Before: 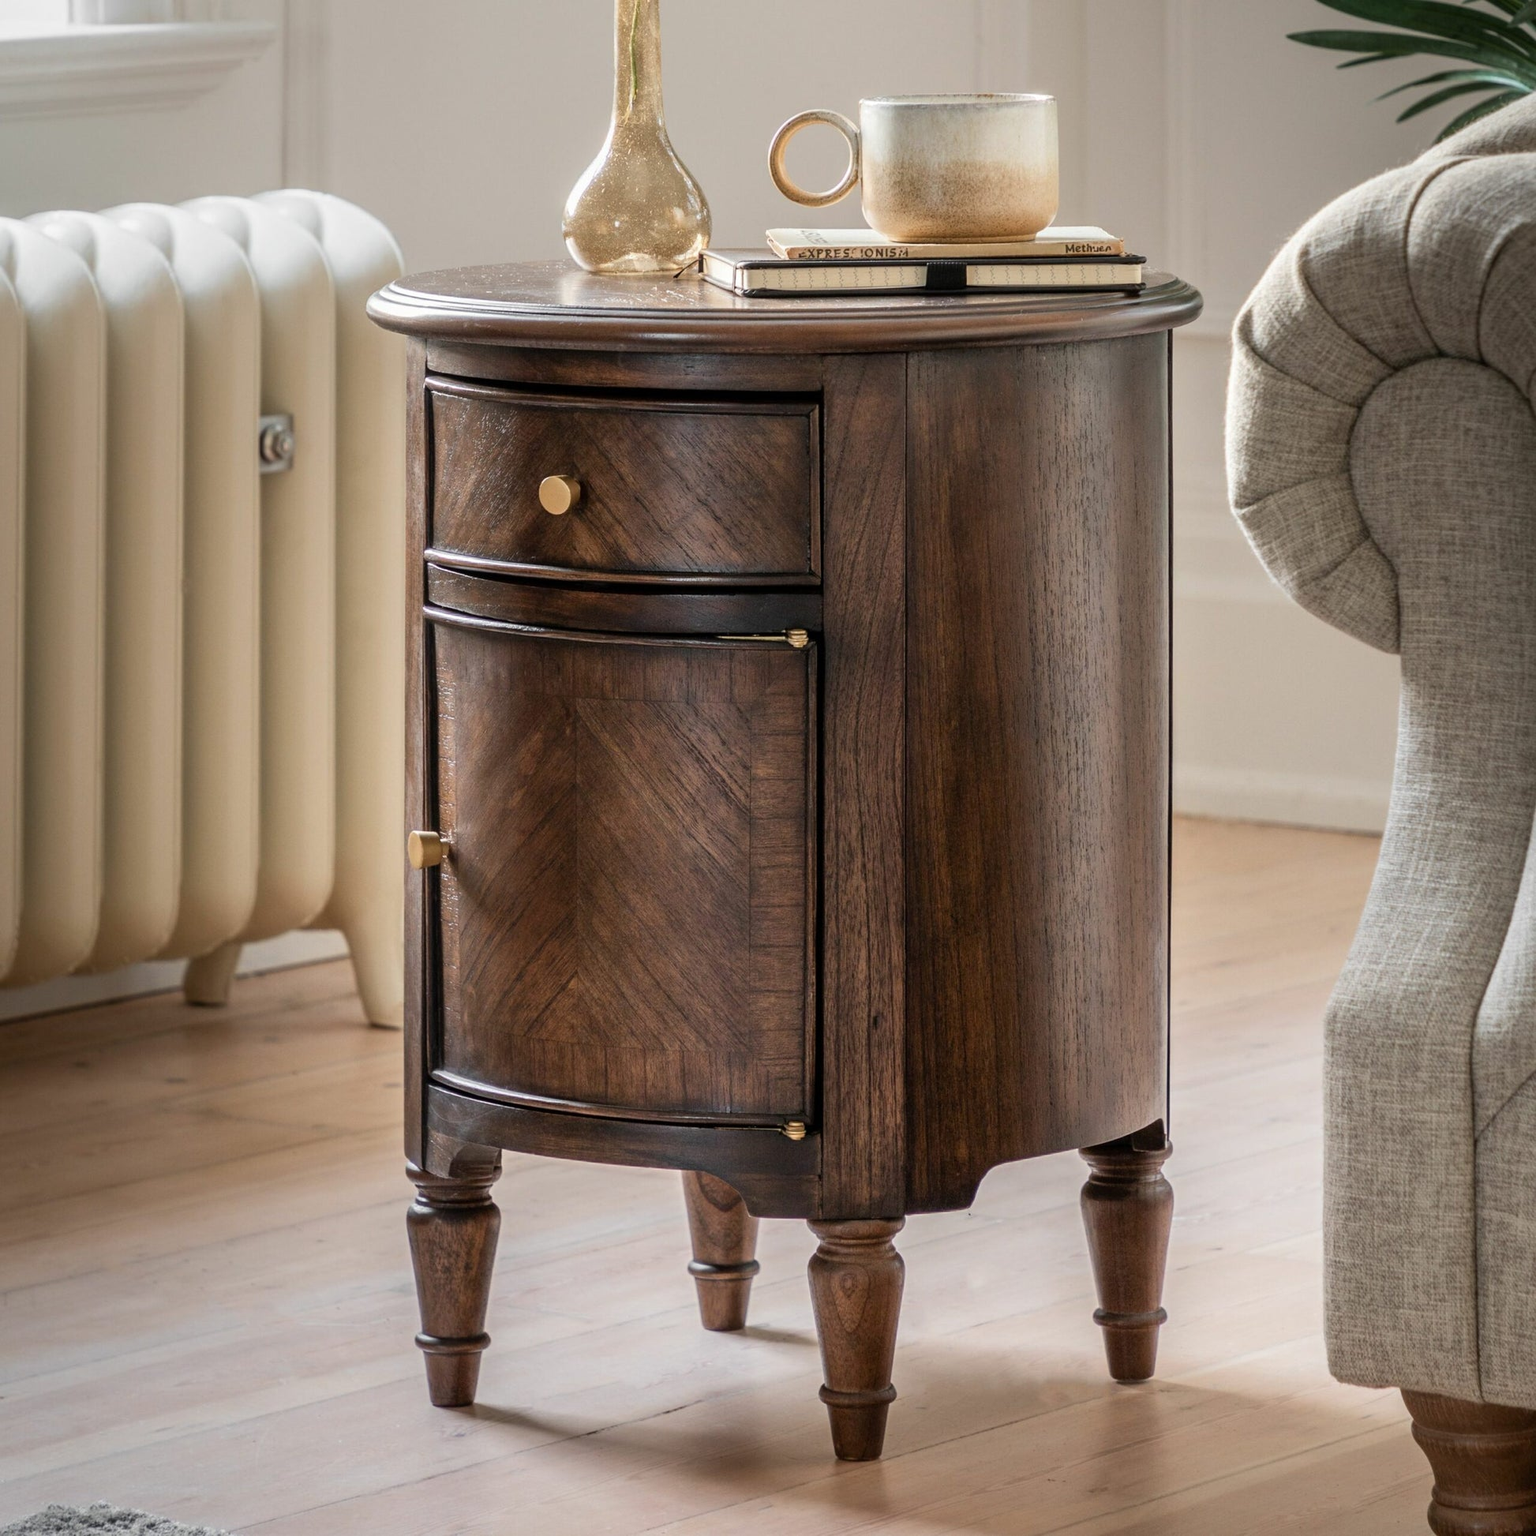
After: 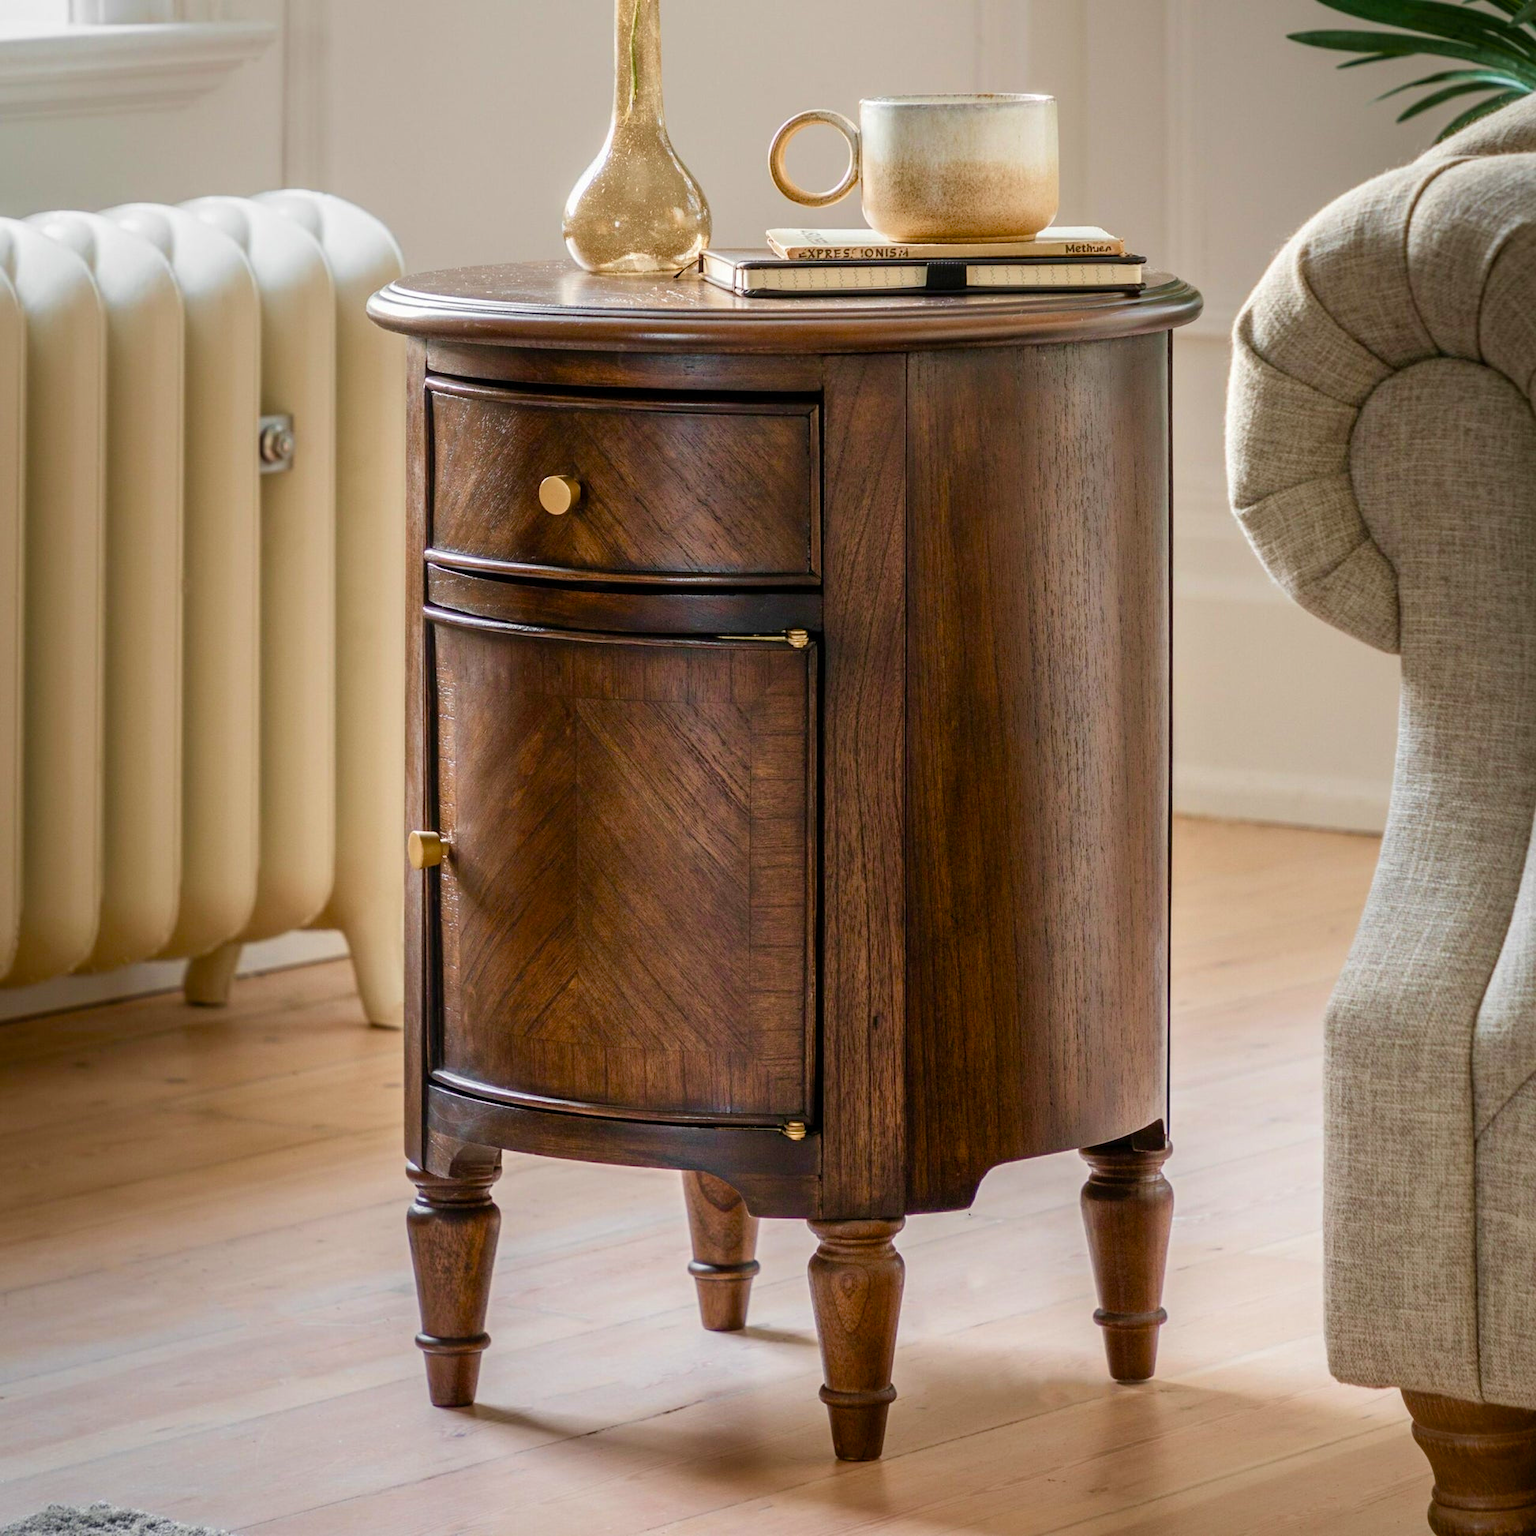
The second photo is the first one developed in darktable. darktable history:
velvia: on, module defaults
color balance rgb: power › hue 328.33°, perceptual saturation grading › global saturation 20%, perceptual saturation grading › highlights -25.663%, perceptual saturation grading › shadows 49.837%, global vibrance 9.656%
